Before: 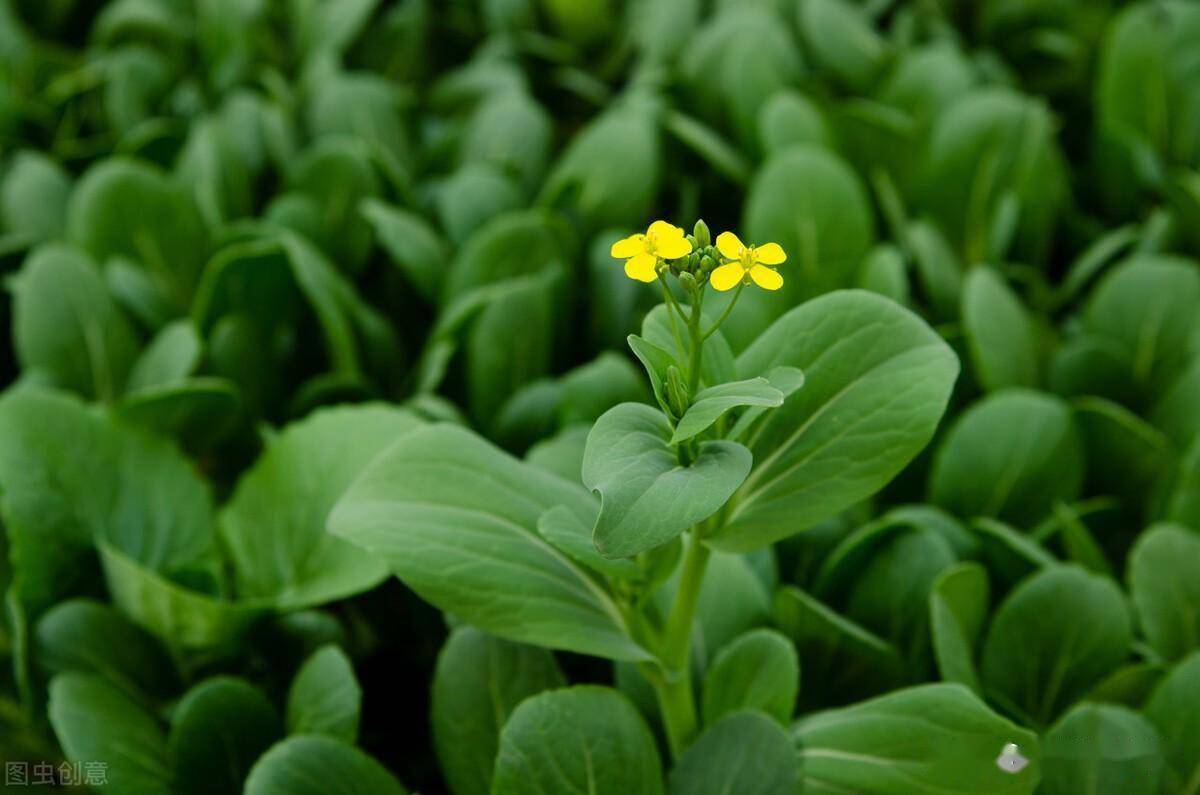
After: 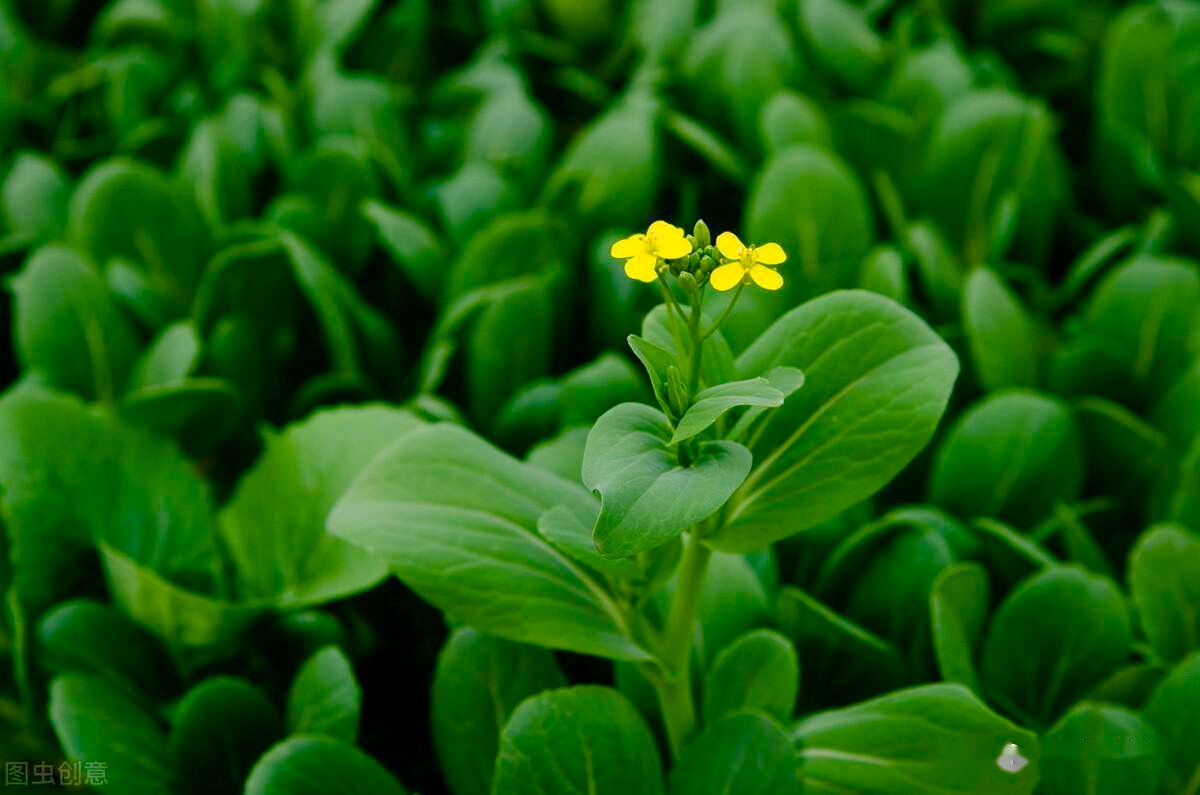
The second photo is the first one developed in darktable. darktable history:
color balance rgb: shadows lift › chroma 2.708%, shadows lift › hue 188.66°, highlights gain › chroma 2.026%, highlights gain › hue 293.31°, perceptual saturation grading › global saturation 45.519%, perceptual saturation grading › highlights -50.602%, perceptual saturation grading › shadows 30.242%, global vibrance 20%
